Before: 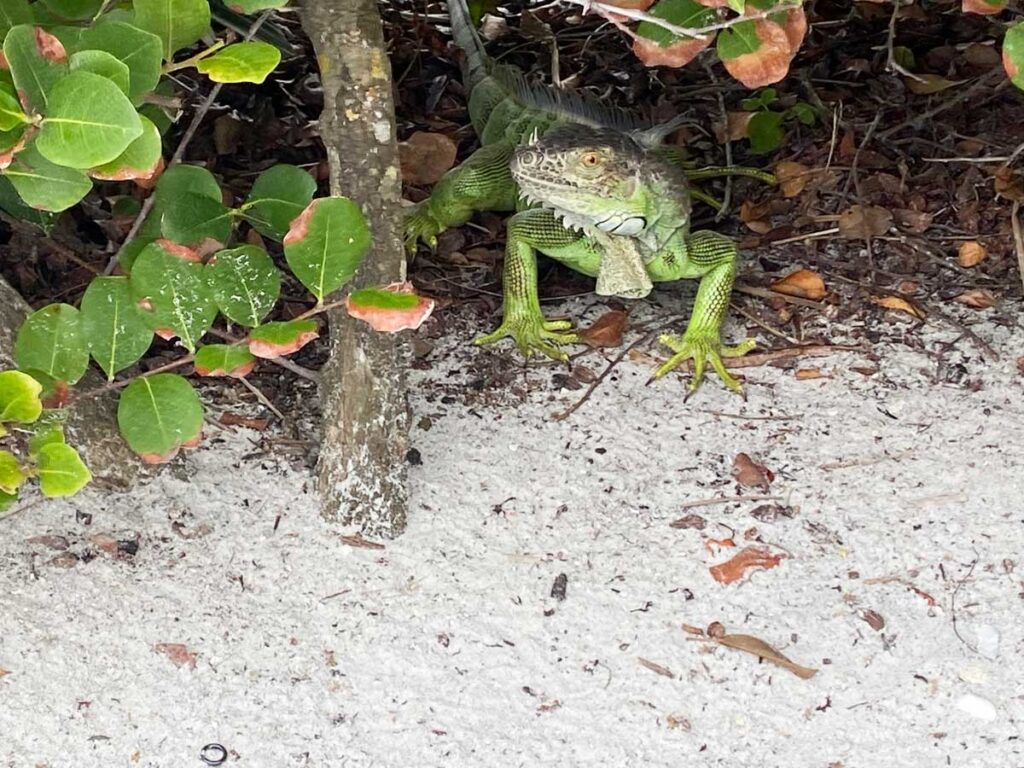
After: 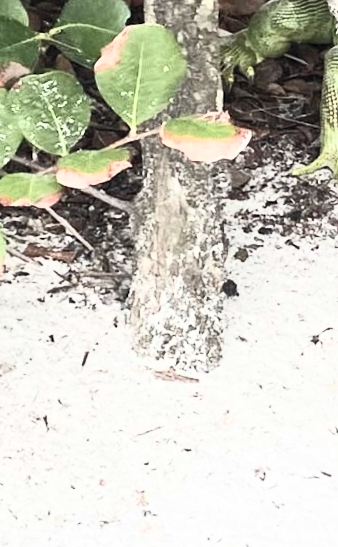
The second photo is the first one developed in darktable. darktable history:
contrast brightness saturation: contrast 0.57, brightness 0.57, saturation -0.34
crop and rotate: left 21.77%, top 18.528%, right 44.676%, bottom 2.997%
rotate and perspective: rotation -0.013°, lens shift (vertical) -0.027, lens shift (horizontal) 0.178, crop left 0.016, crop right 0.989, crop top 0.082, crop bottom 0.918
